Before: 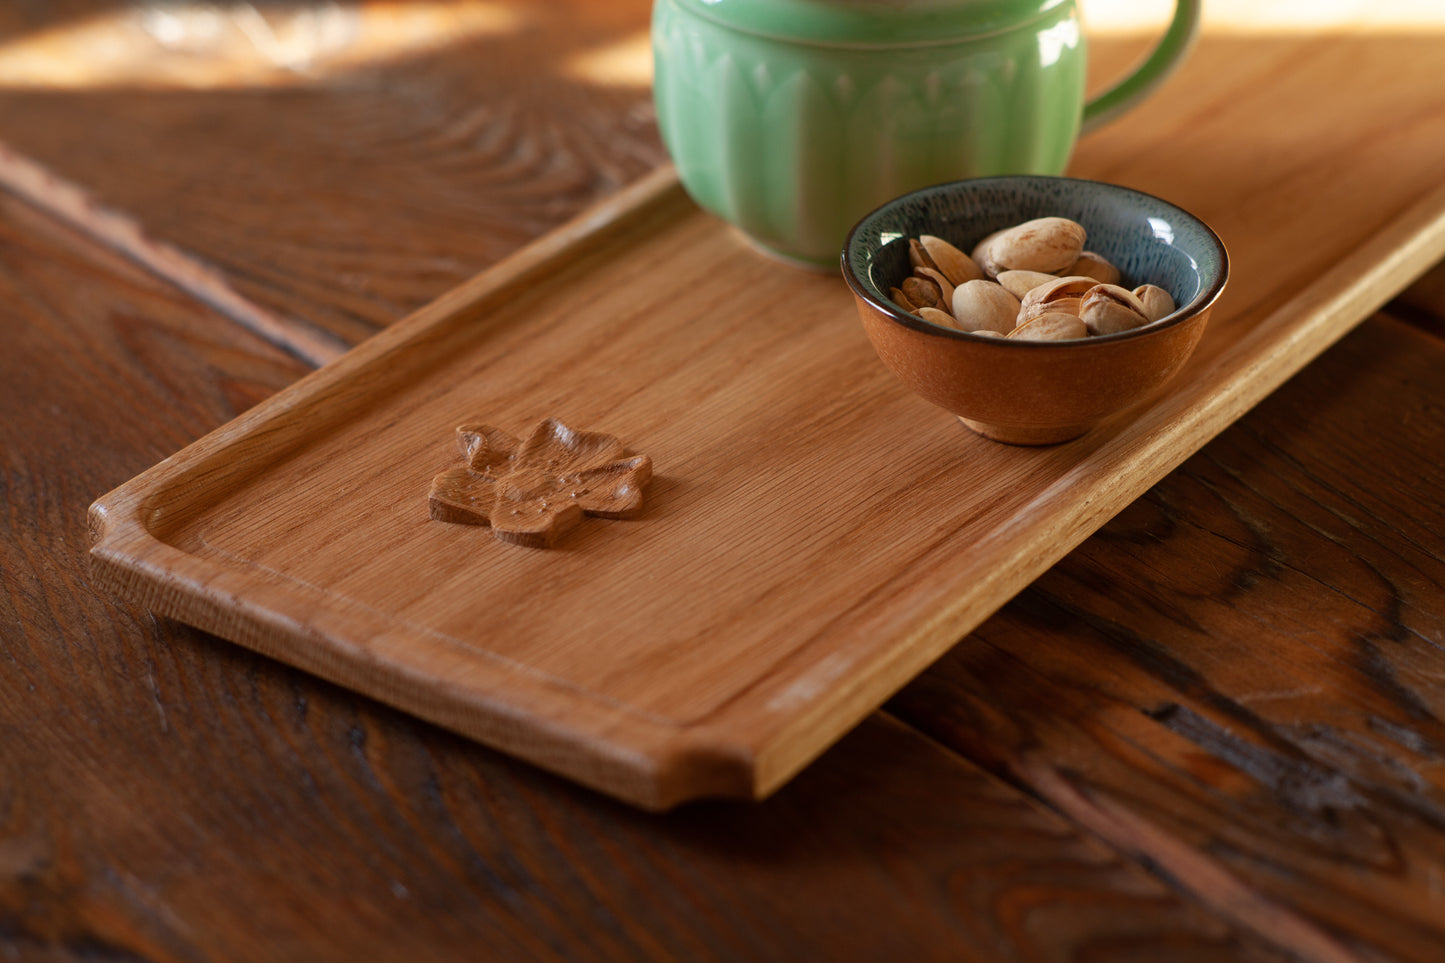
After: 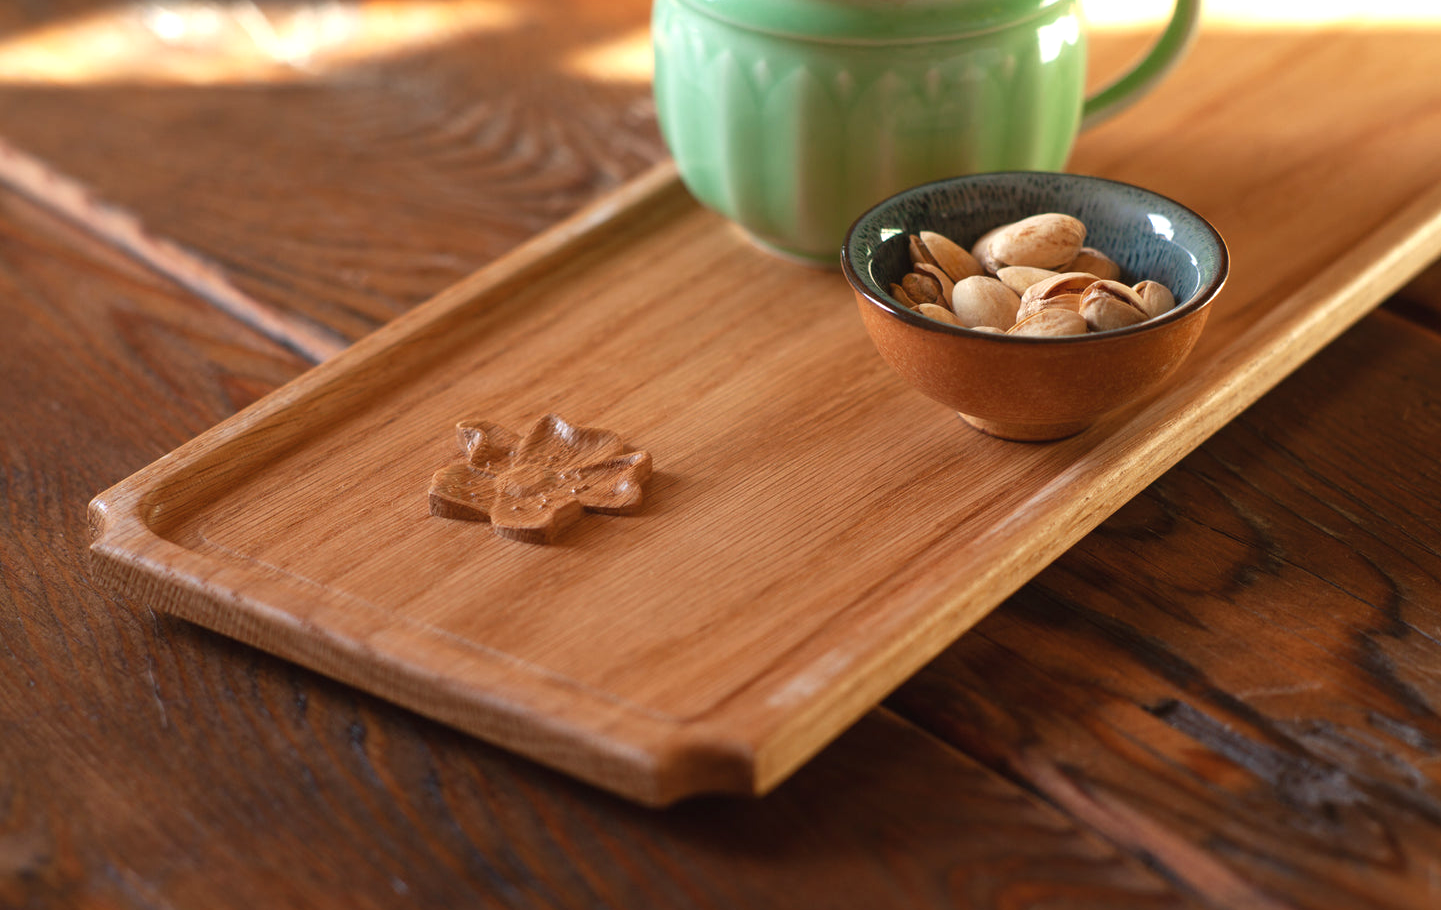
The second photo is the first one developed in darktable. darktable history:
exposure: black level correction -0.002, exposure 0.54 EV, compensate highlight preservation false
crop: top 0.448%, right 0.264%, bottom 5.045%
